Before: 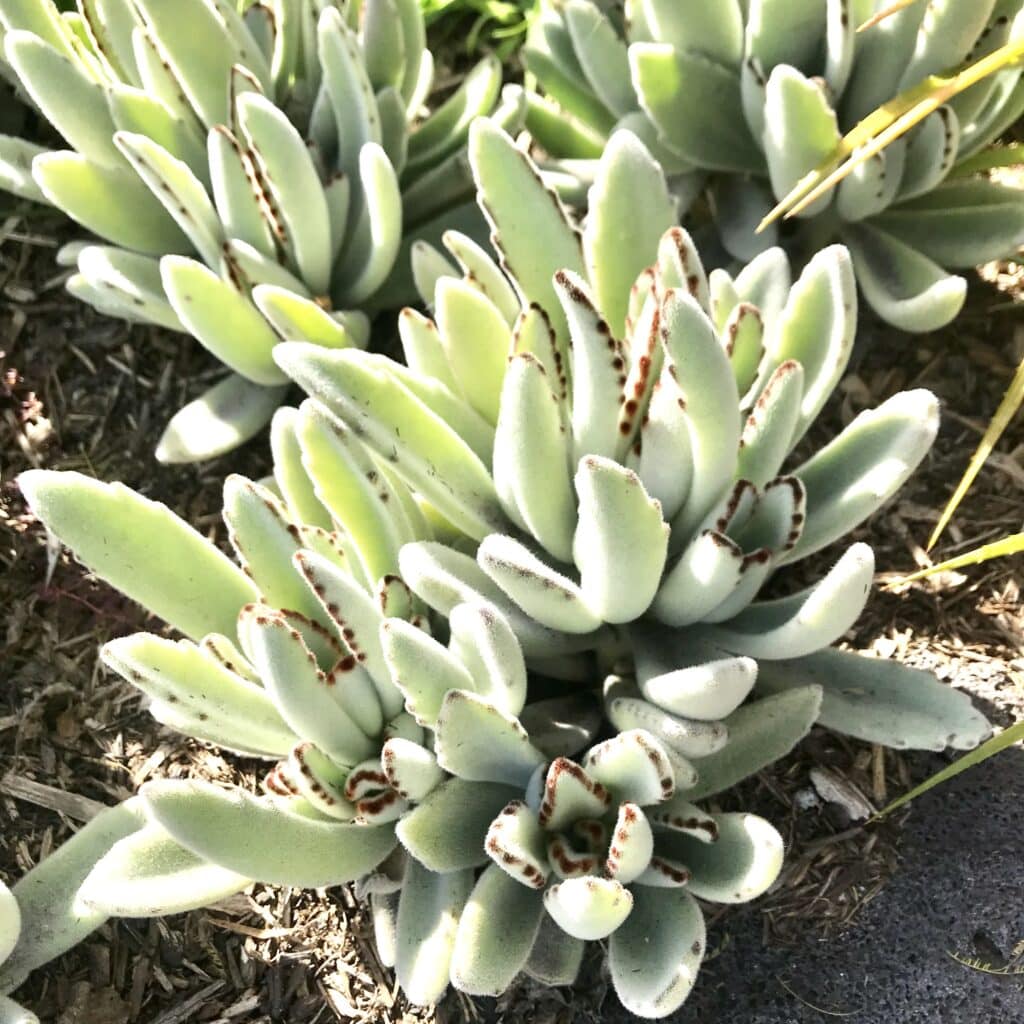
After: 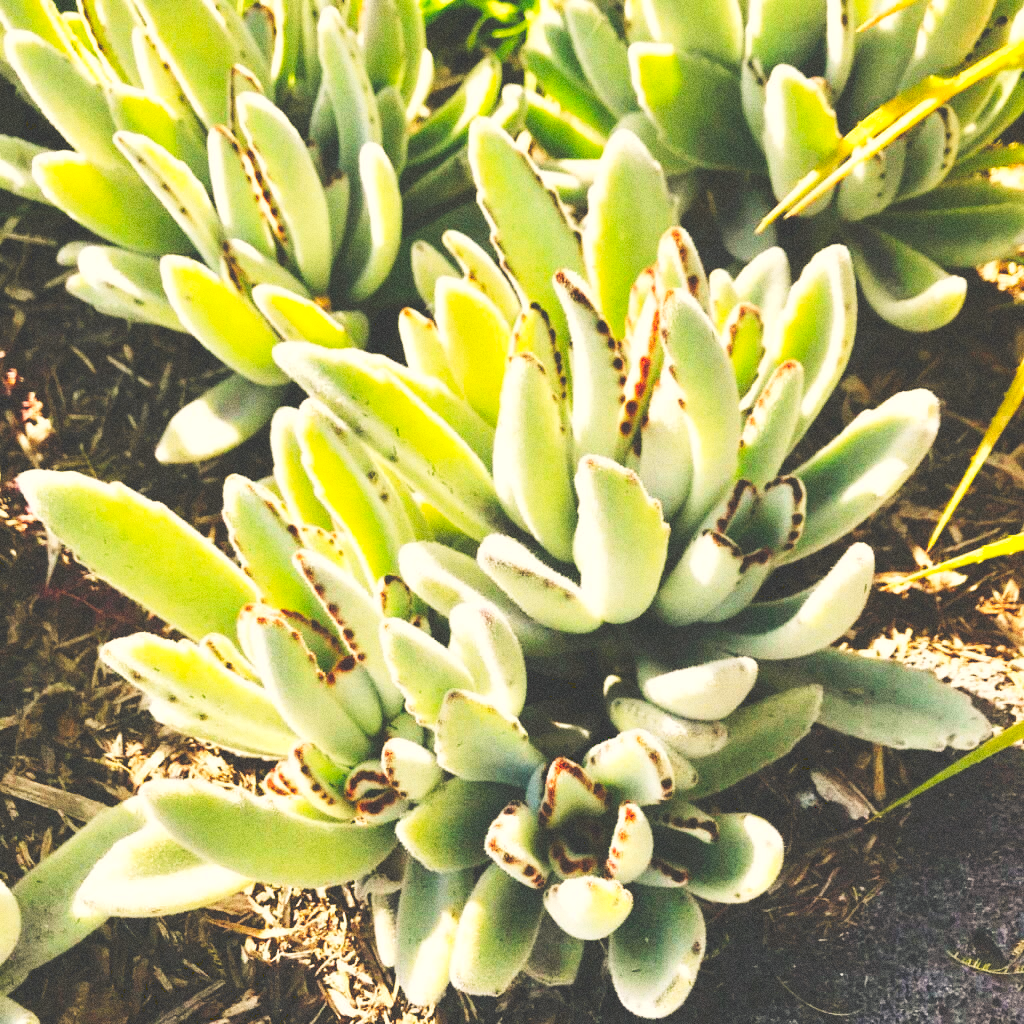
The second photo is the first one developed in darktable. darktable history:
grain: coarseness 0.09 ISO, strength 40%
white balance: red 1.045, blue 0.932
tone curve: curves: ch0 [(0, 0) (0.003, 0.24) (0.011, 0.24) (0.025, 0.24) (0.044, 0.244) (0.069, 0.244) (0.1, 0.252) (0.136, 0.264) (0.177, 0.274) (0.224, 0.284) (0.277, 0.313) (0.335, 0.361) (0.399, 0.415) (0.468, 0.498) (0.543, 0.595) (0.623, 0.695) (0.709, 0.793) (0.801, 0.883) (0.898, 0.942) (1, 1)], preserve colors none
color balance rgb: perceptual saturation grading › global saturation 25%, perceptual brilliance grading › mid-tones 10%, perceptual brilliance grading › shadows 15%, global vibrance 20%
